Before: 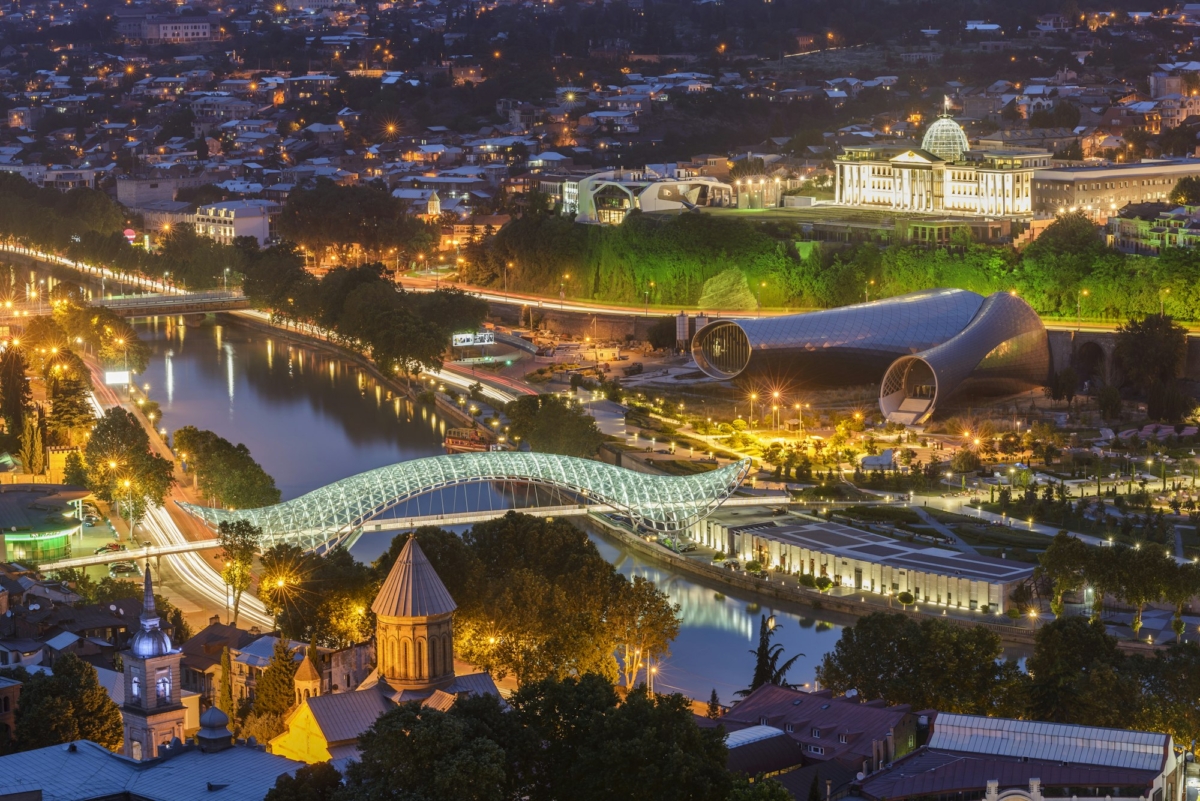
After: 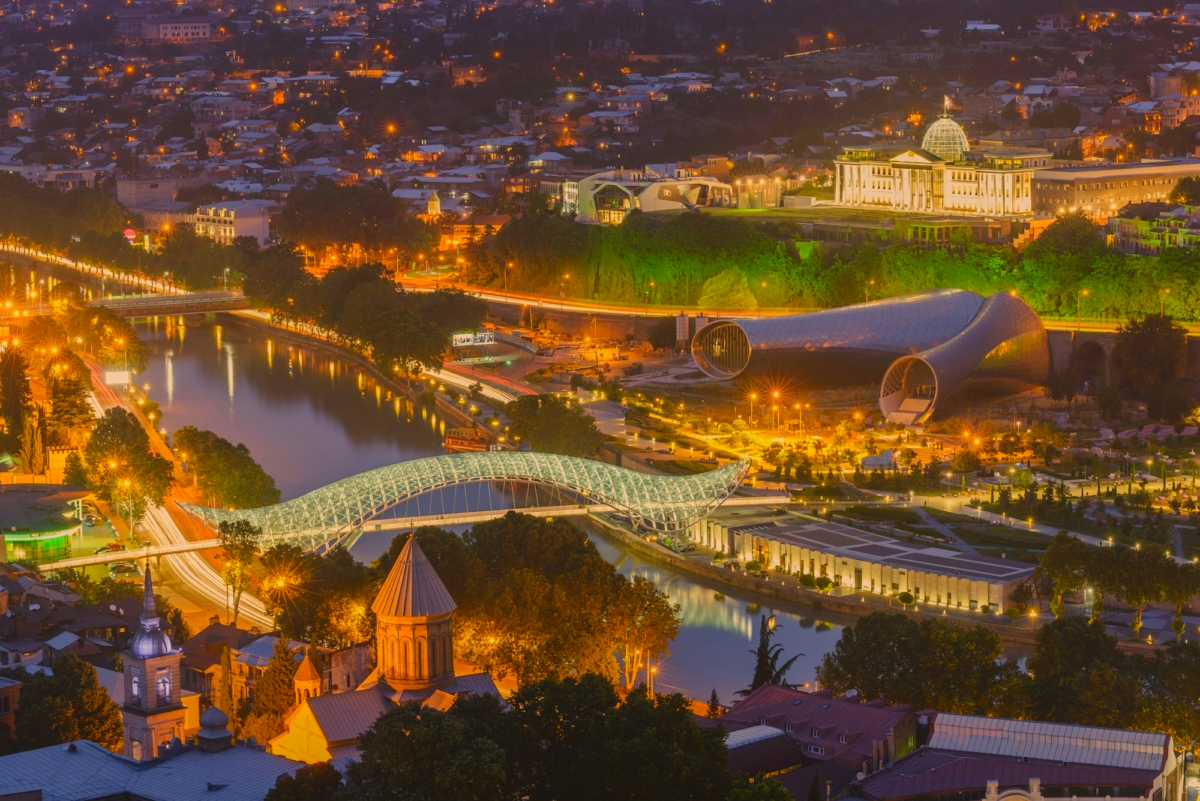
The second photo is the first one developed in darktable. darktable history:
shadows and highlights: shadows -12.5, white point adjustment 4, highlights 28.33
color correction: highlights a* 15, highlights b* 31.55
local contrast: detail 69%
